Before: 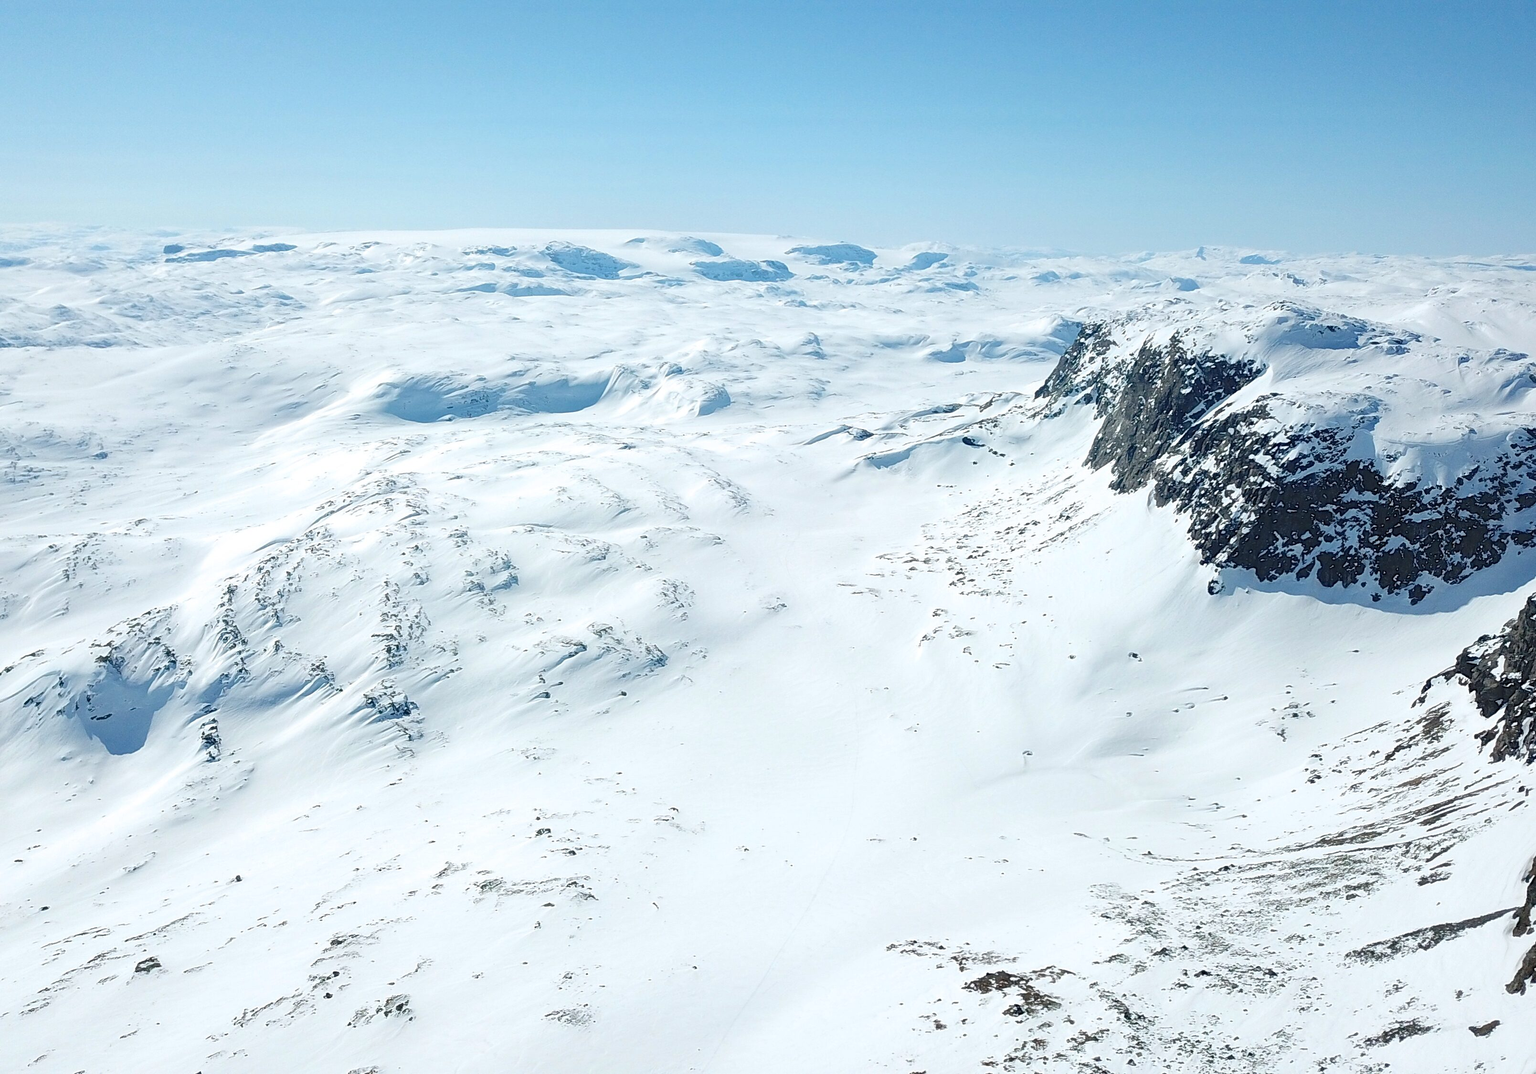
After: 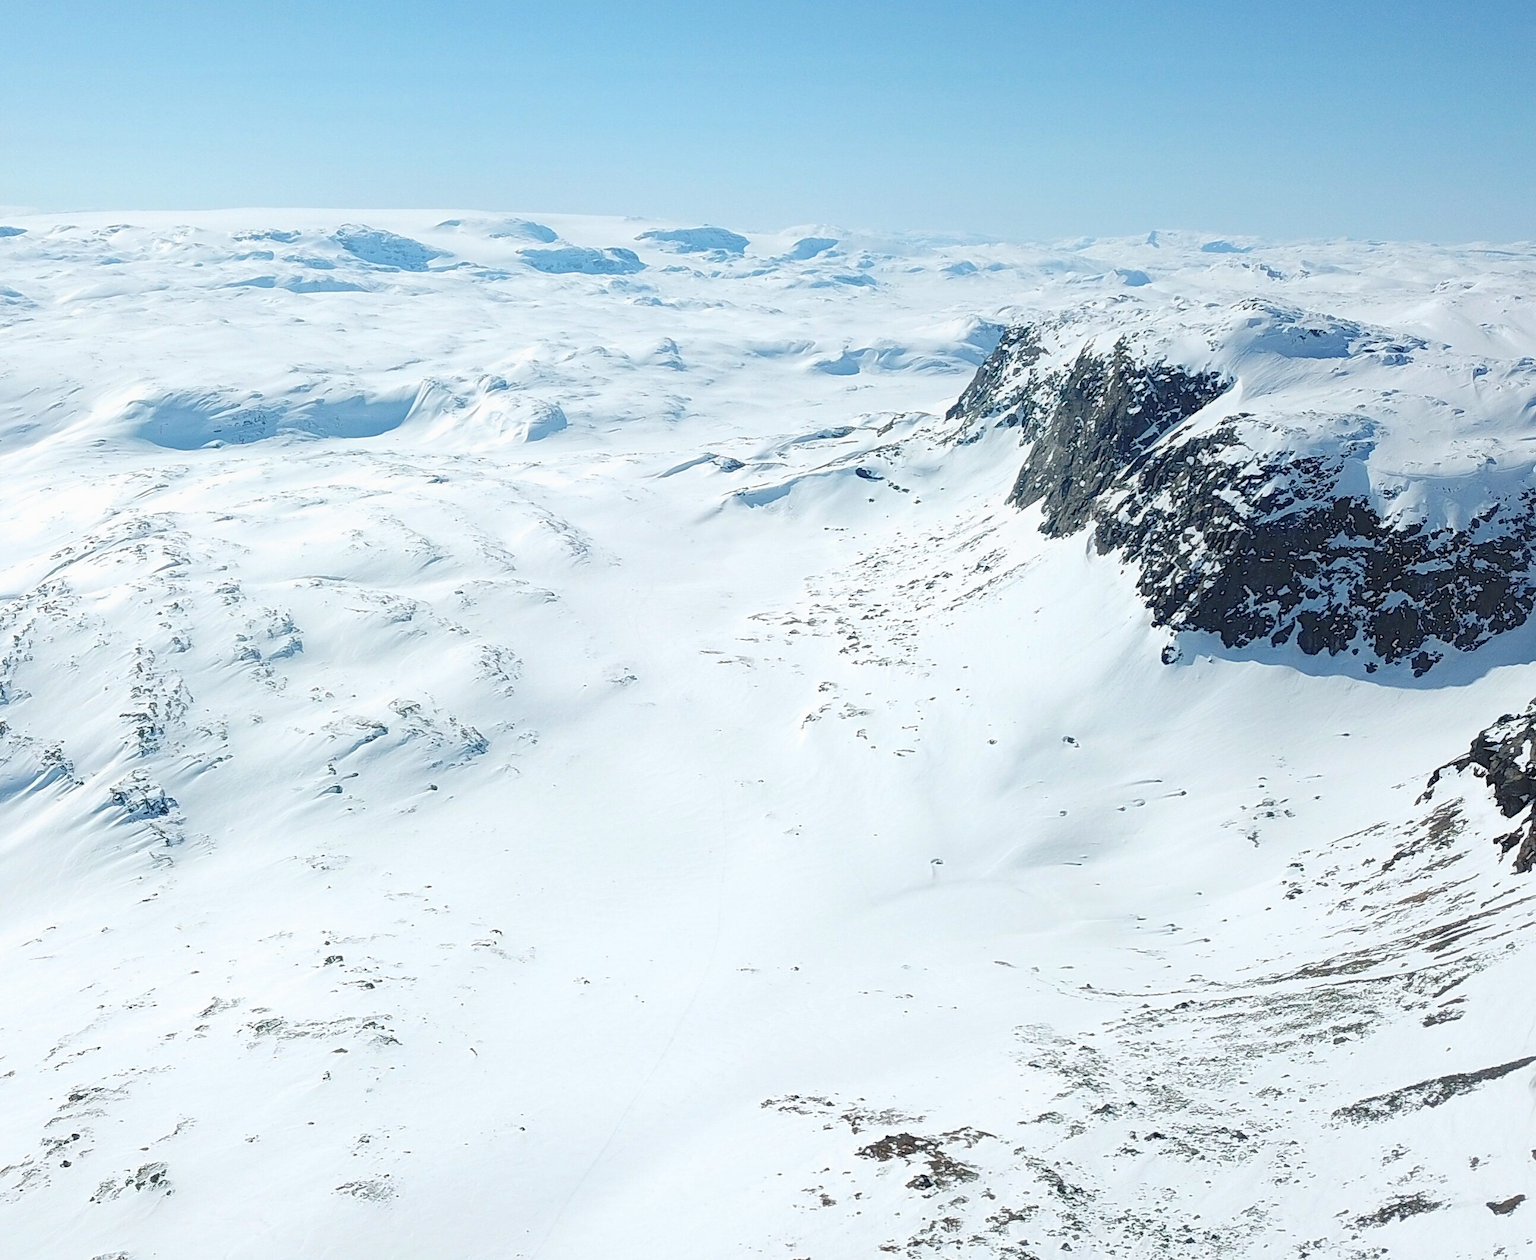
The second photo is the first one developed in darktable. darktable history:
exposure: compensate highlight preservation false
contrast equalizer: y [[0.439, 0.44, 0.442, 0.457, 0.493, 0.498], [0.5 ×6], [0.5 ×6], [0 ×6], [0 ×6]], mix 0.59
crop and rotate: left 17.959%, top 5.771%, right 1.742%
